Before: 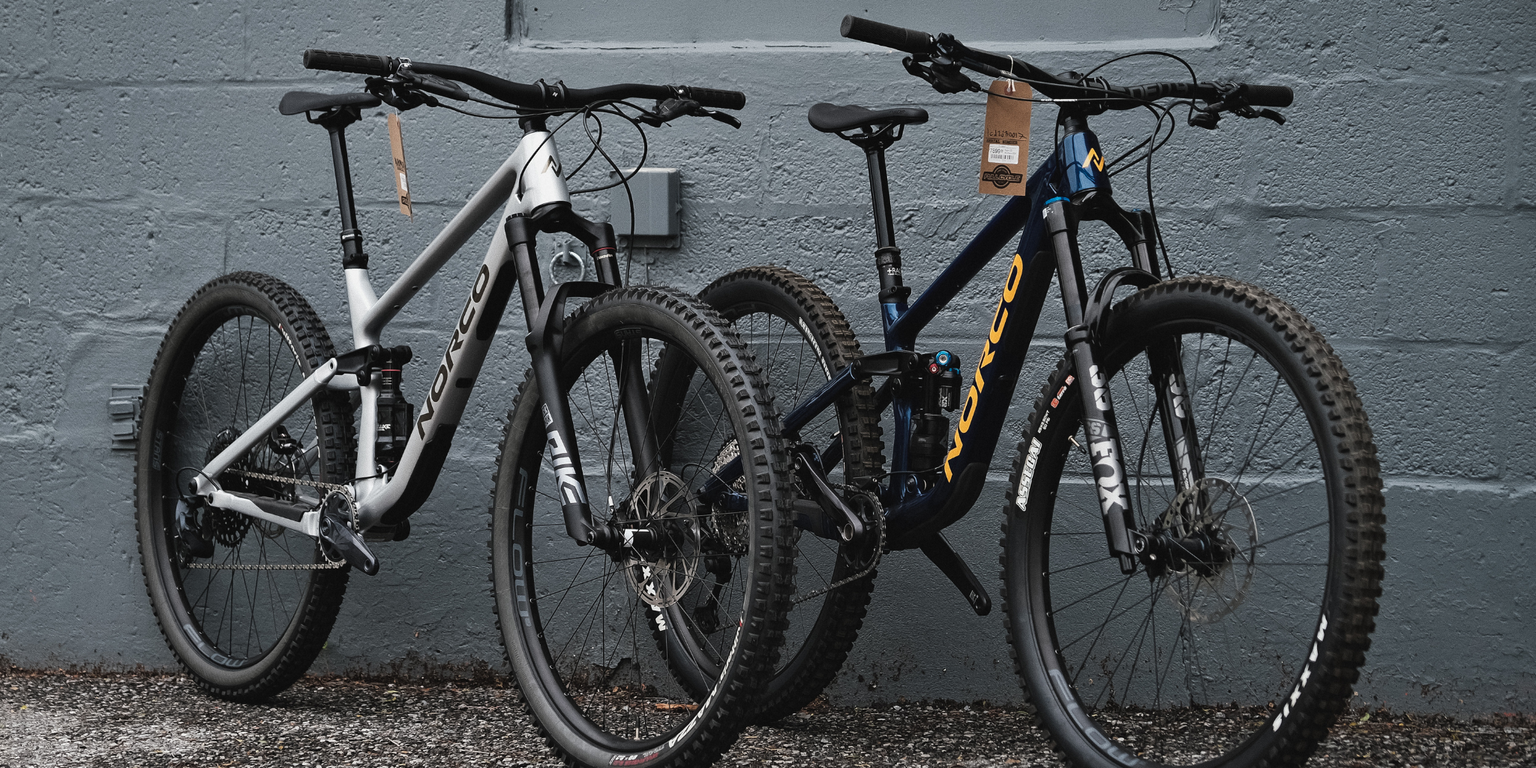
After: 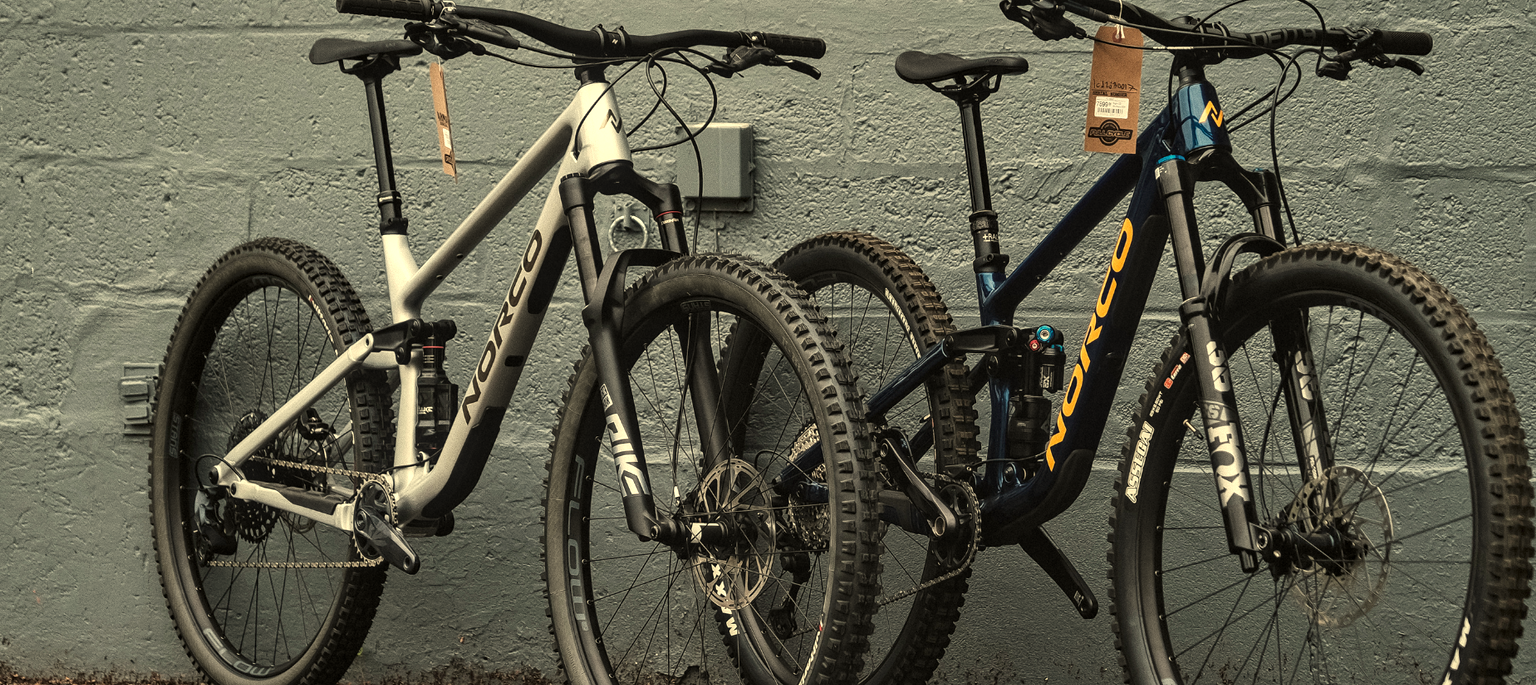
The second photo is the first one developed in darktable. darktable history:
local contrast: on, module defaults
crop: top 7.49%, right 9.717%, bottom 11.943%
exposure: exposure 0.376 EV
white balance: red 1.08, blue 0.791
